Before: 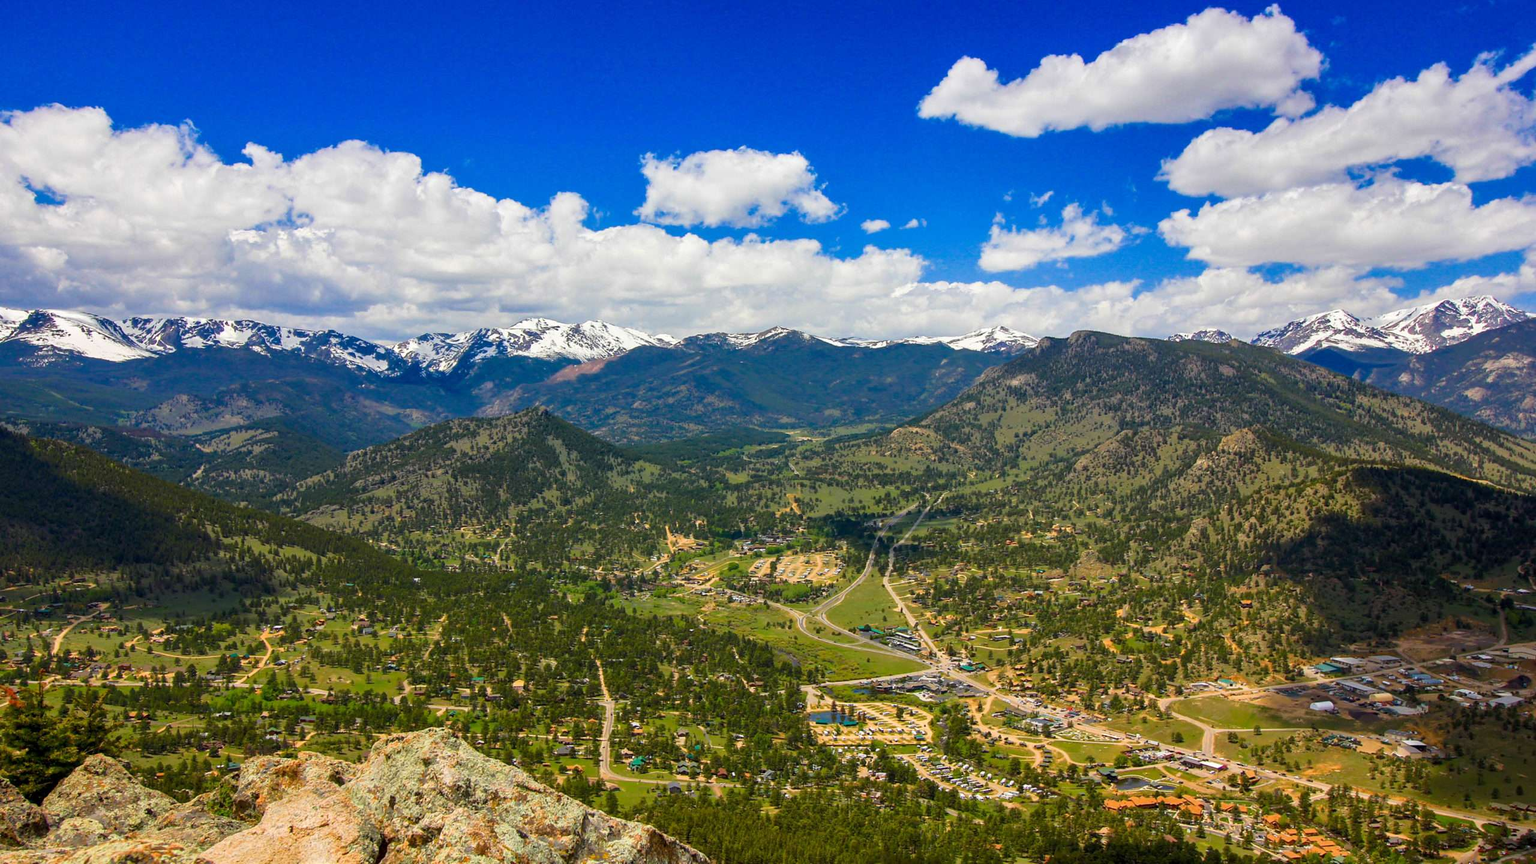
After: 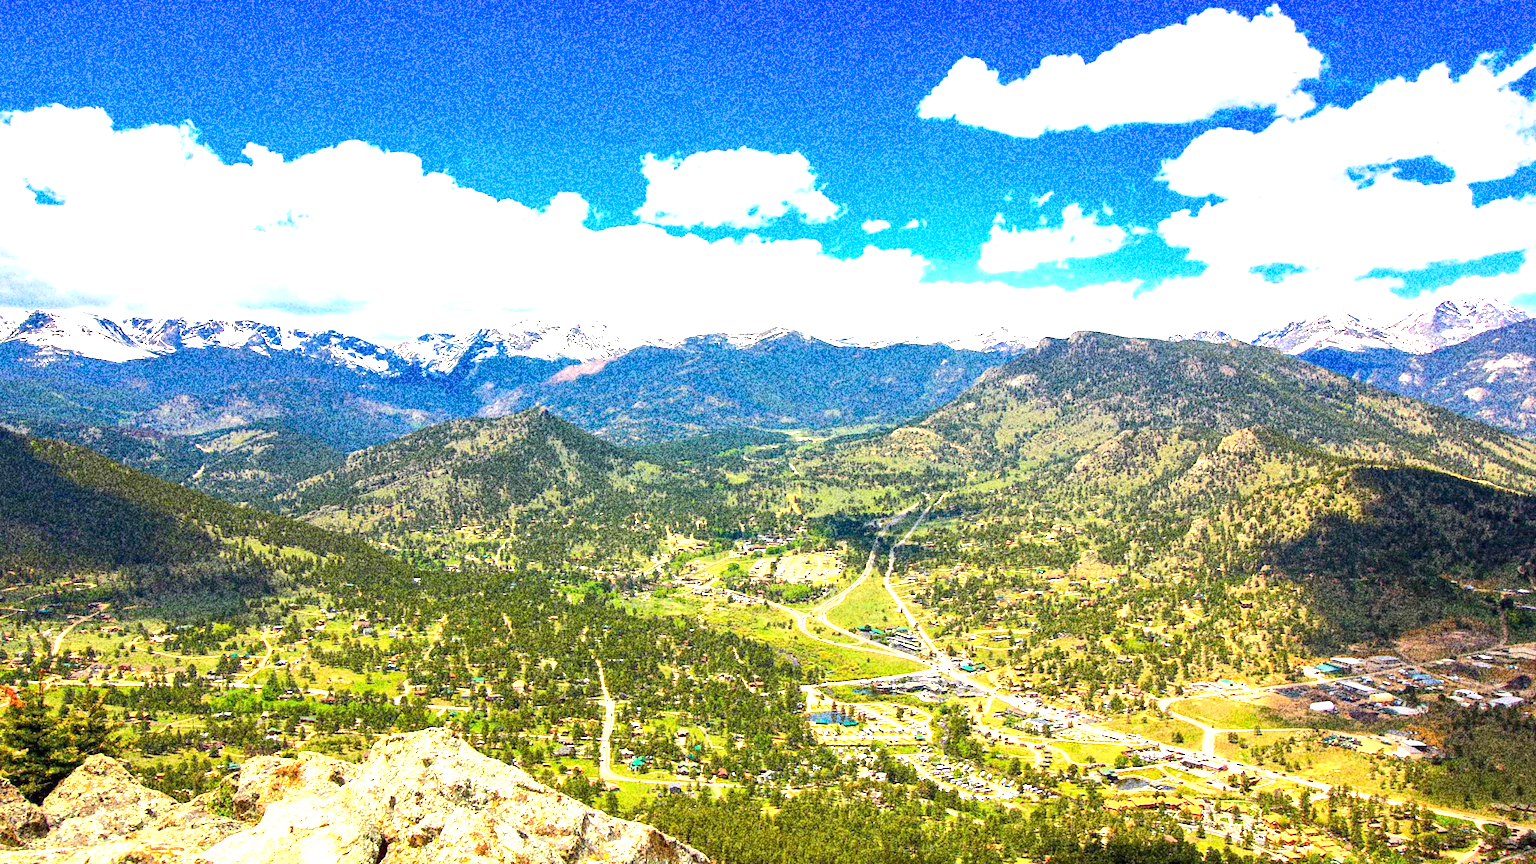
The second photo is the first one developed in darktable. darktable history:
grain: coarseness 30.02 ISO, strength 100%
exposure: exposure 0.178 EV, compensate exposure bias true, compensate highlight preservation false
